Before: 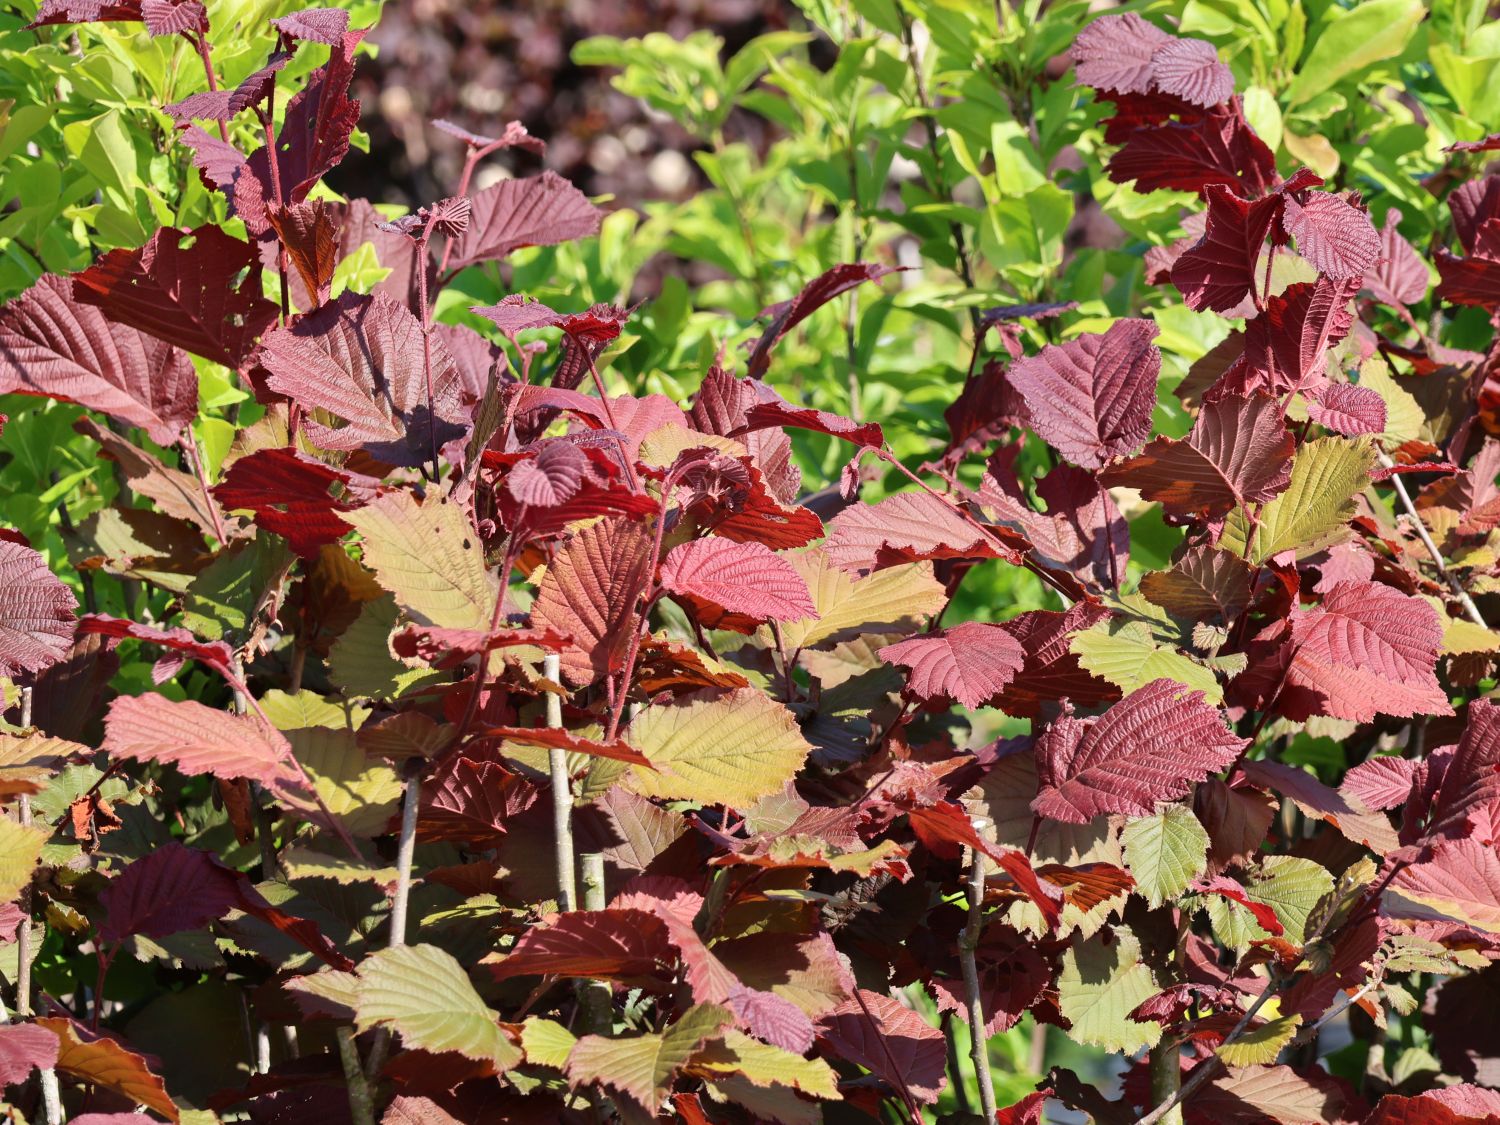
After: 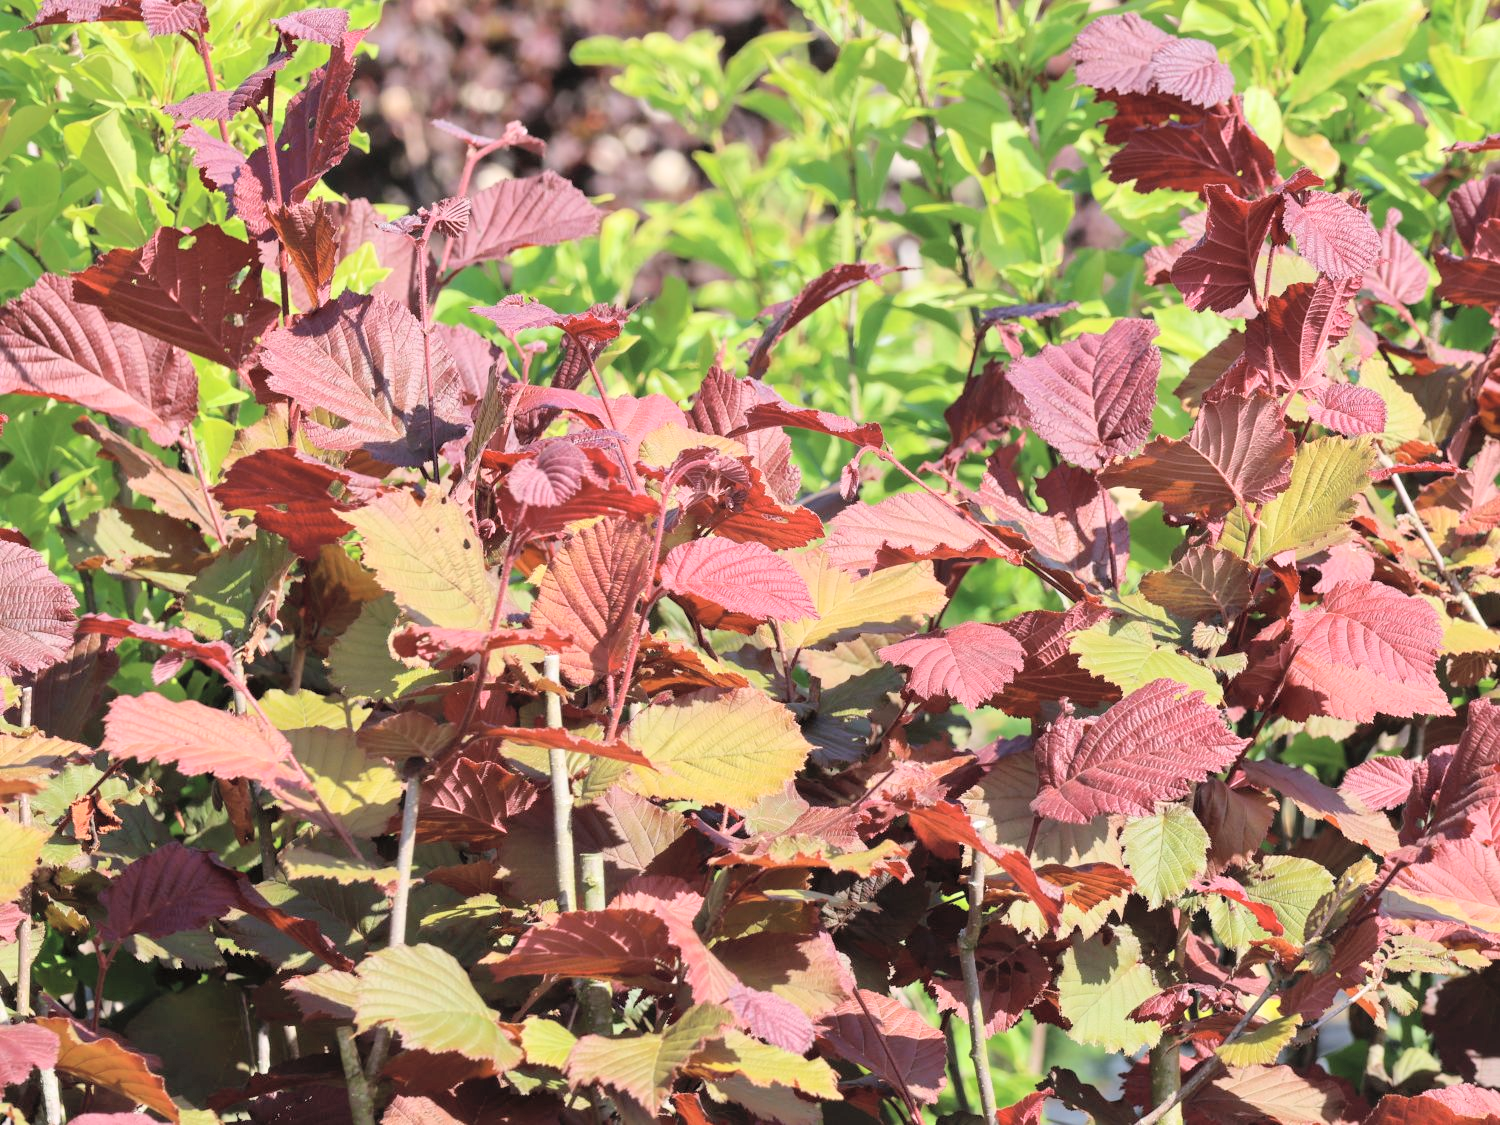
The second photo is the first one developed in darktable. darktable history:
global tonemap: drago (0.7, 100)
